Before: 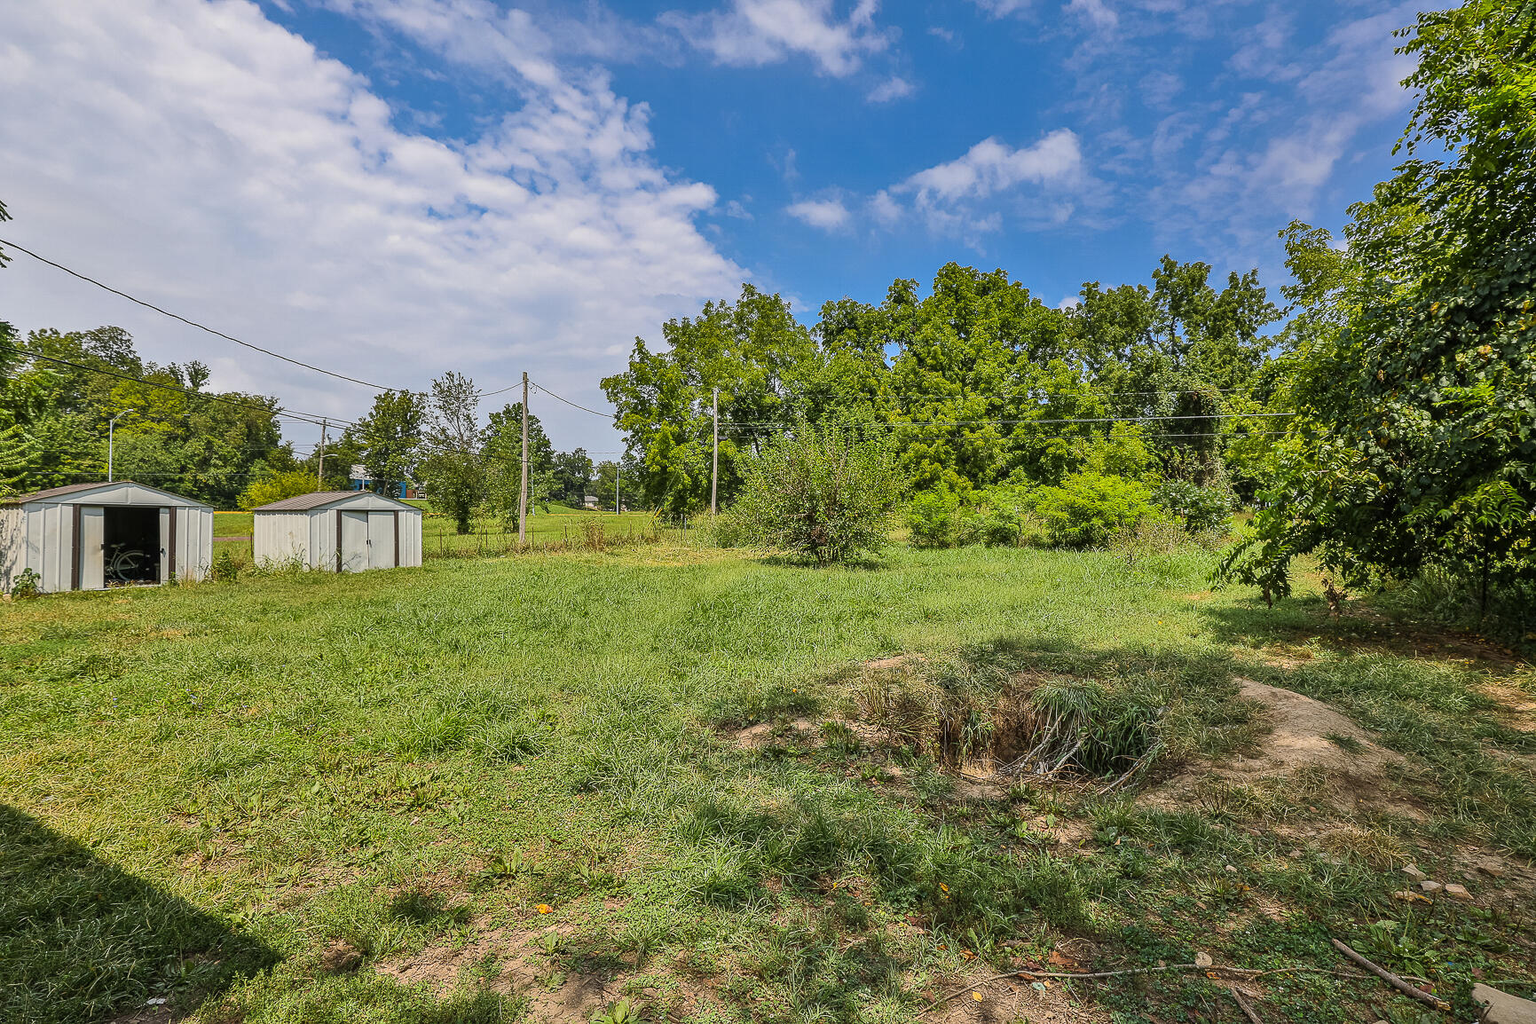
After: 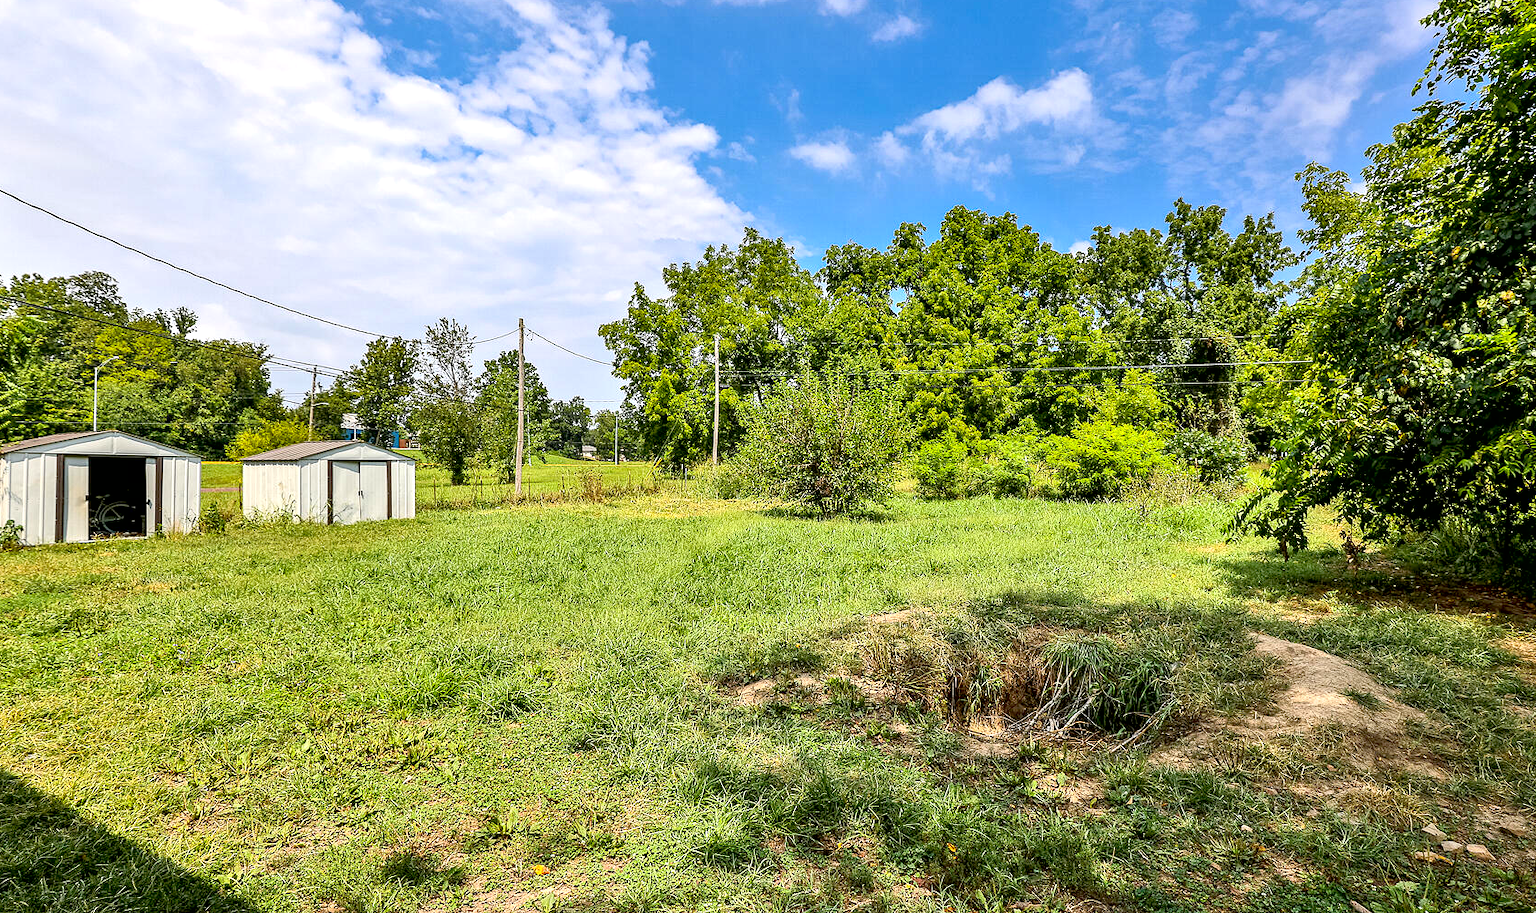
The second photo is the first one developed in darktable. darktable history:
contrast brightness saturation: contrast 0.082, saturation 0.016
crop: left 1.178%, top 6.133%, right 1.428%, bottom 6.976%
exposure: black level correction 0.012, exposure 0.697 EV, compensate highlight preservation false
